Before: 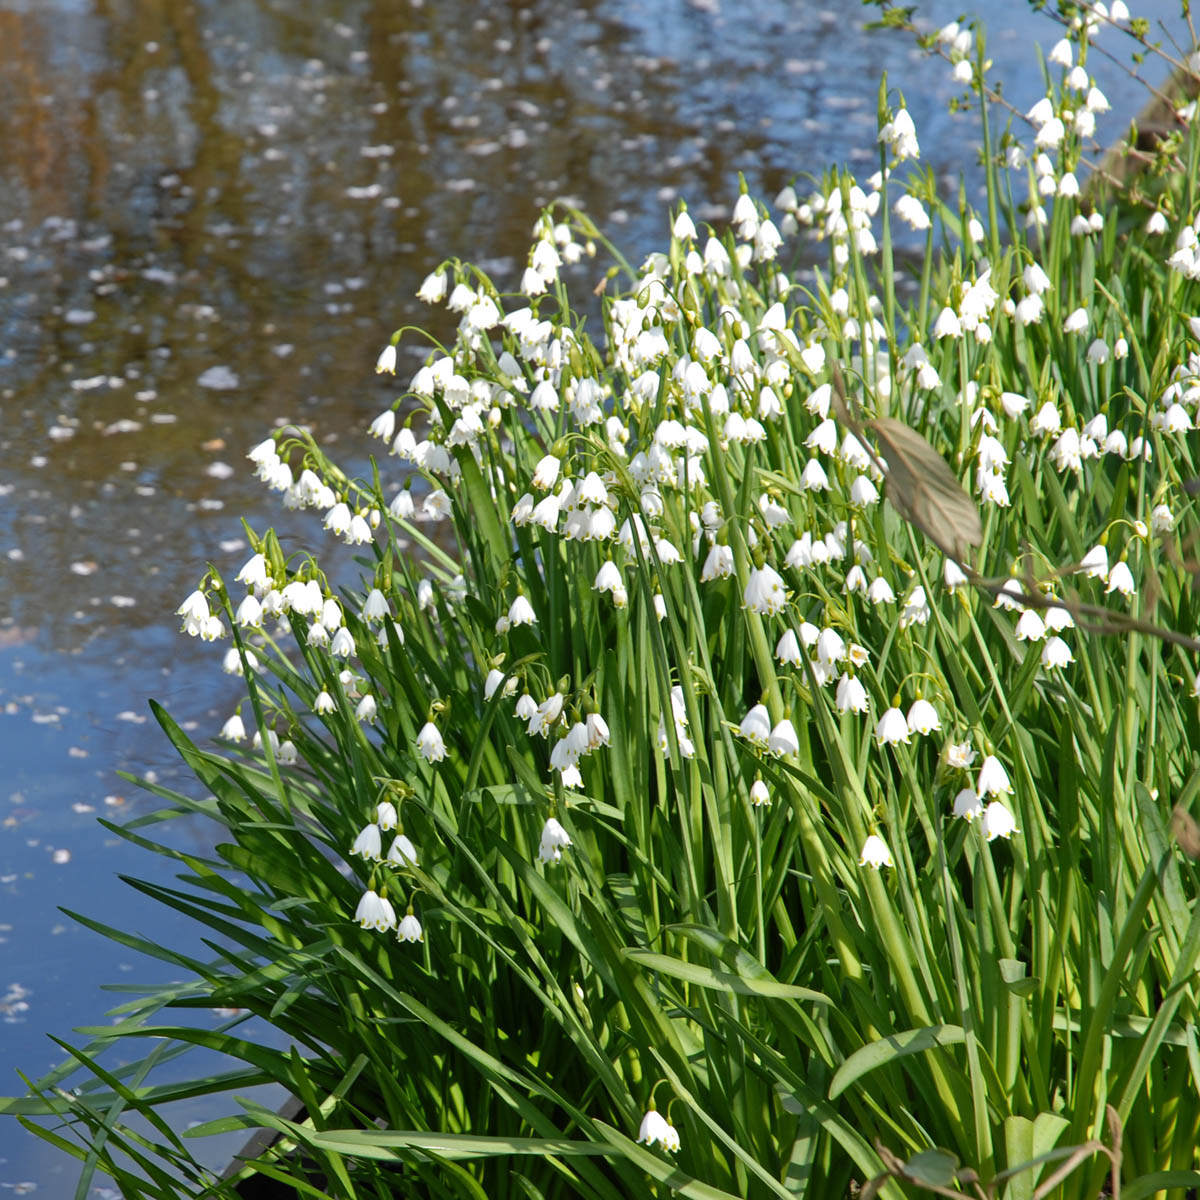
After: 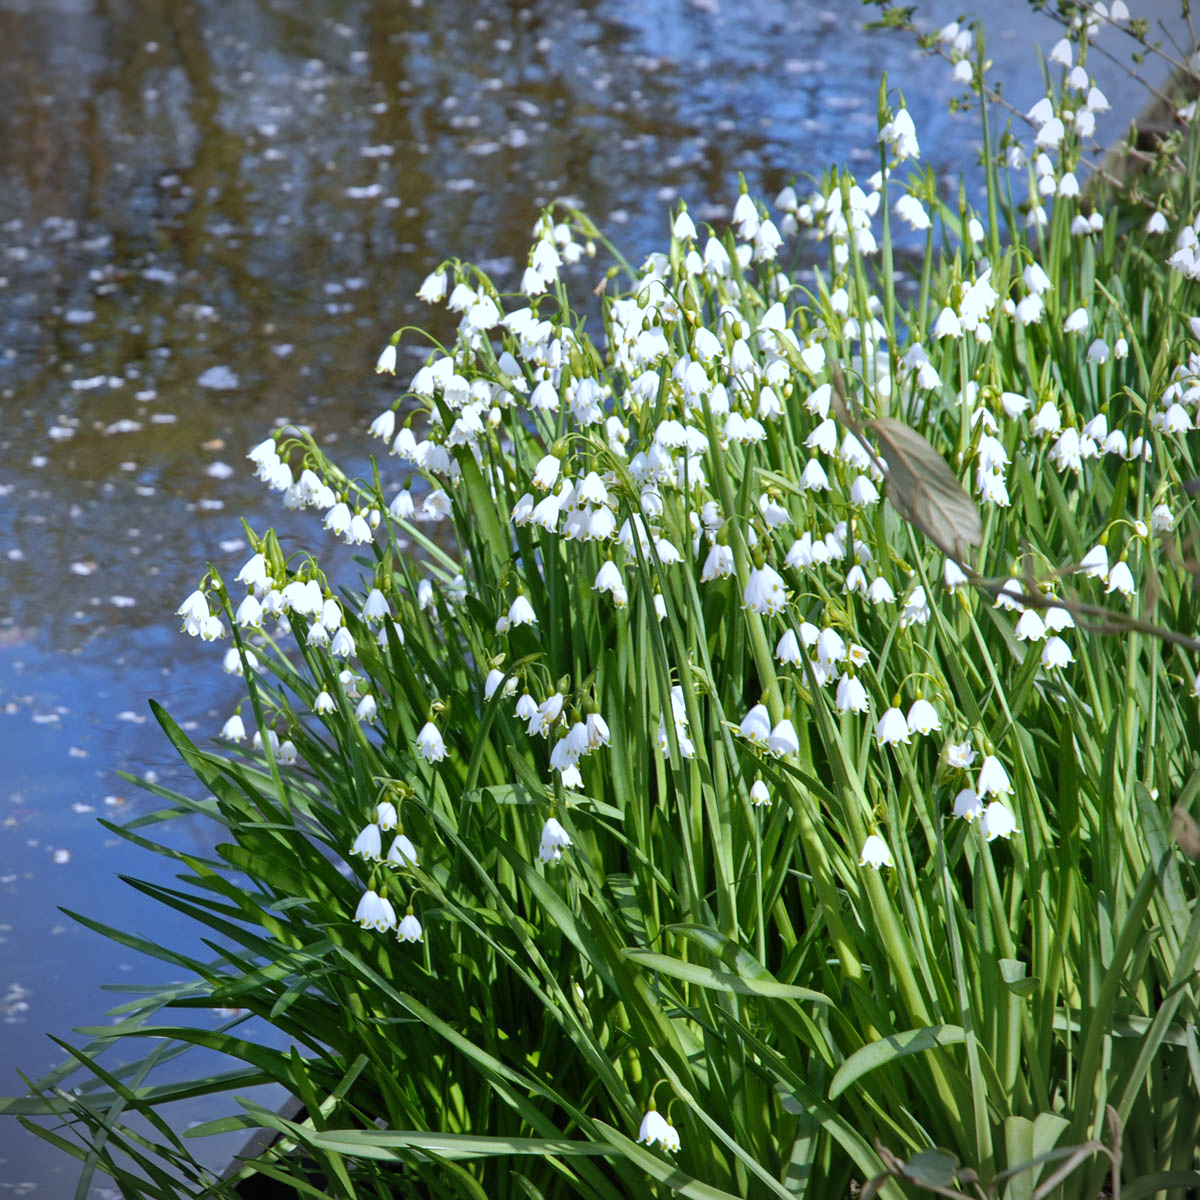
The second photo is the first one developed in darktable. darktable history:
white balance: red 0.948, green 1.02, blue 1.176
vignetting: fall-off start 91.19%
